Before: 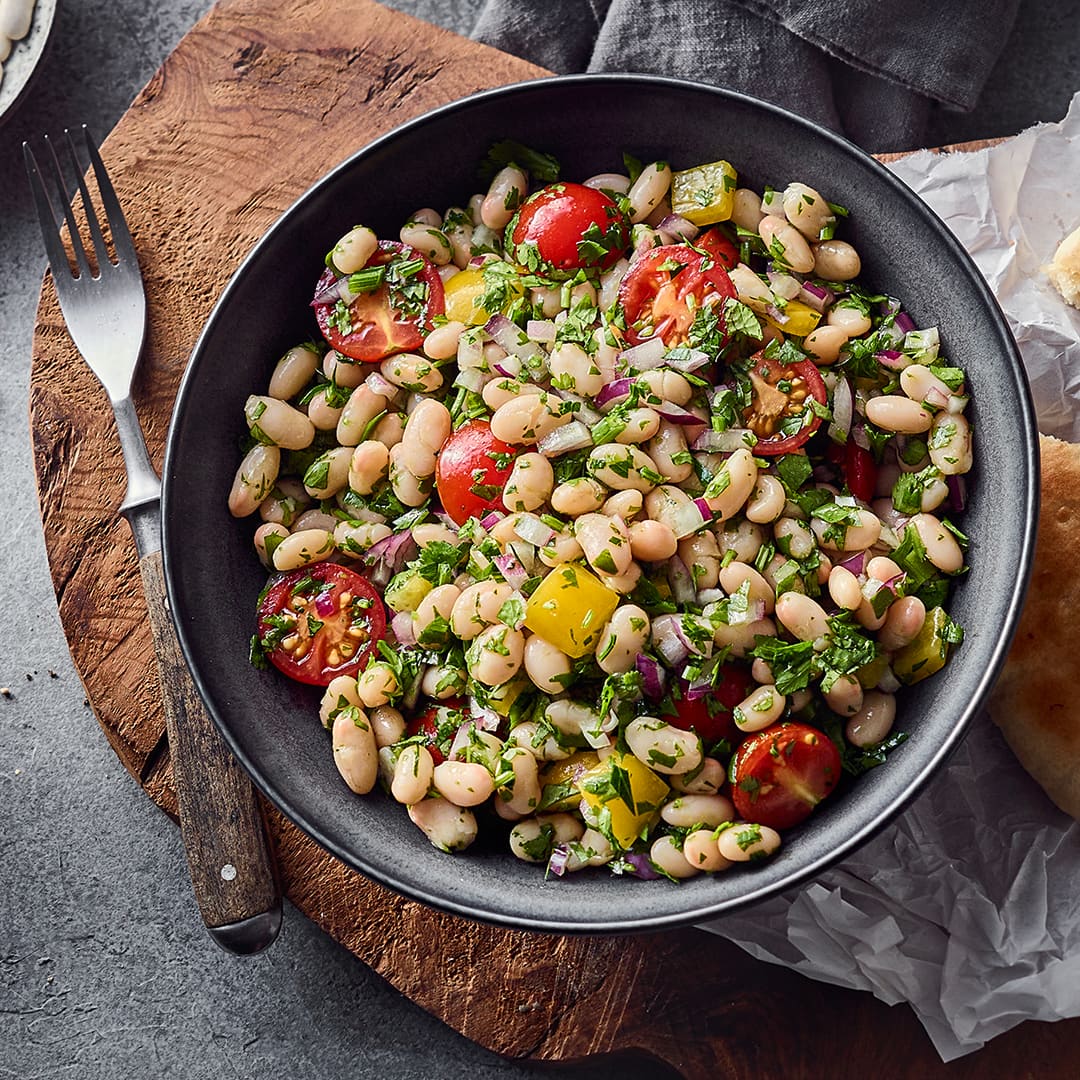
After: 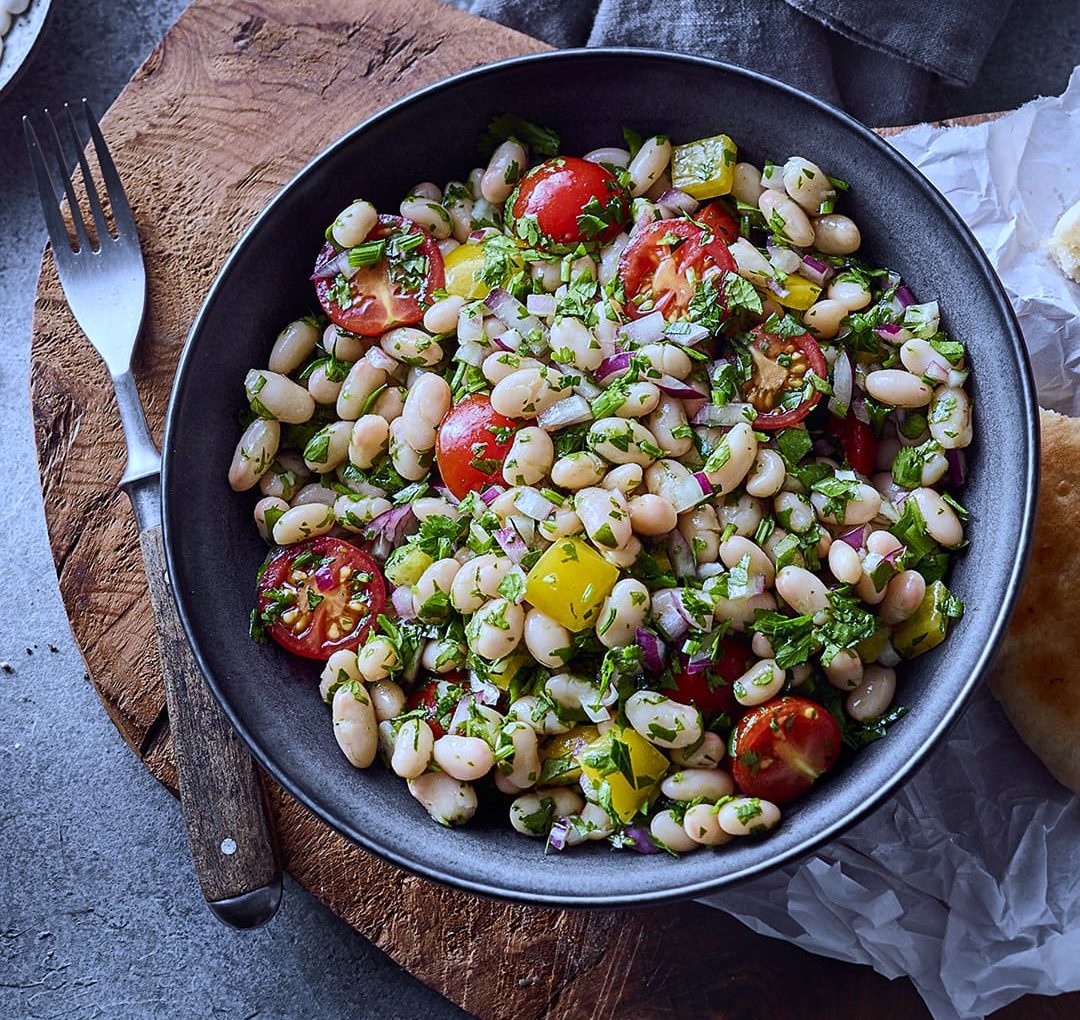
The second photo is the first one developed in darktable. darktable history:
white balance: red 0.871, blue 1.249
crop and rotate: top 2.479%, bottom 3.018%
